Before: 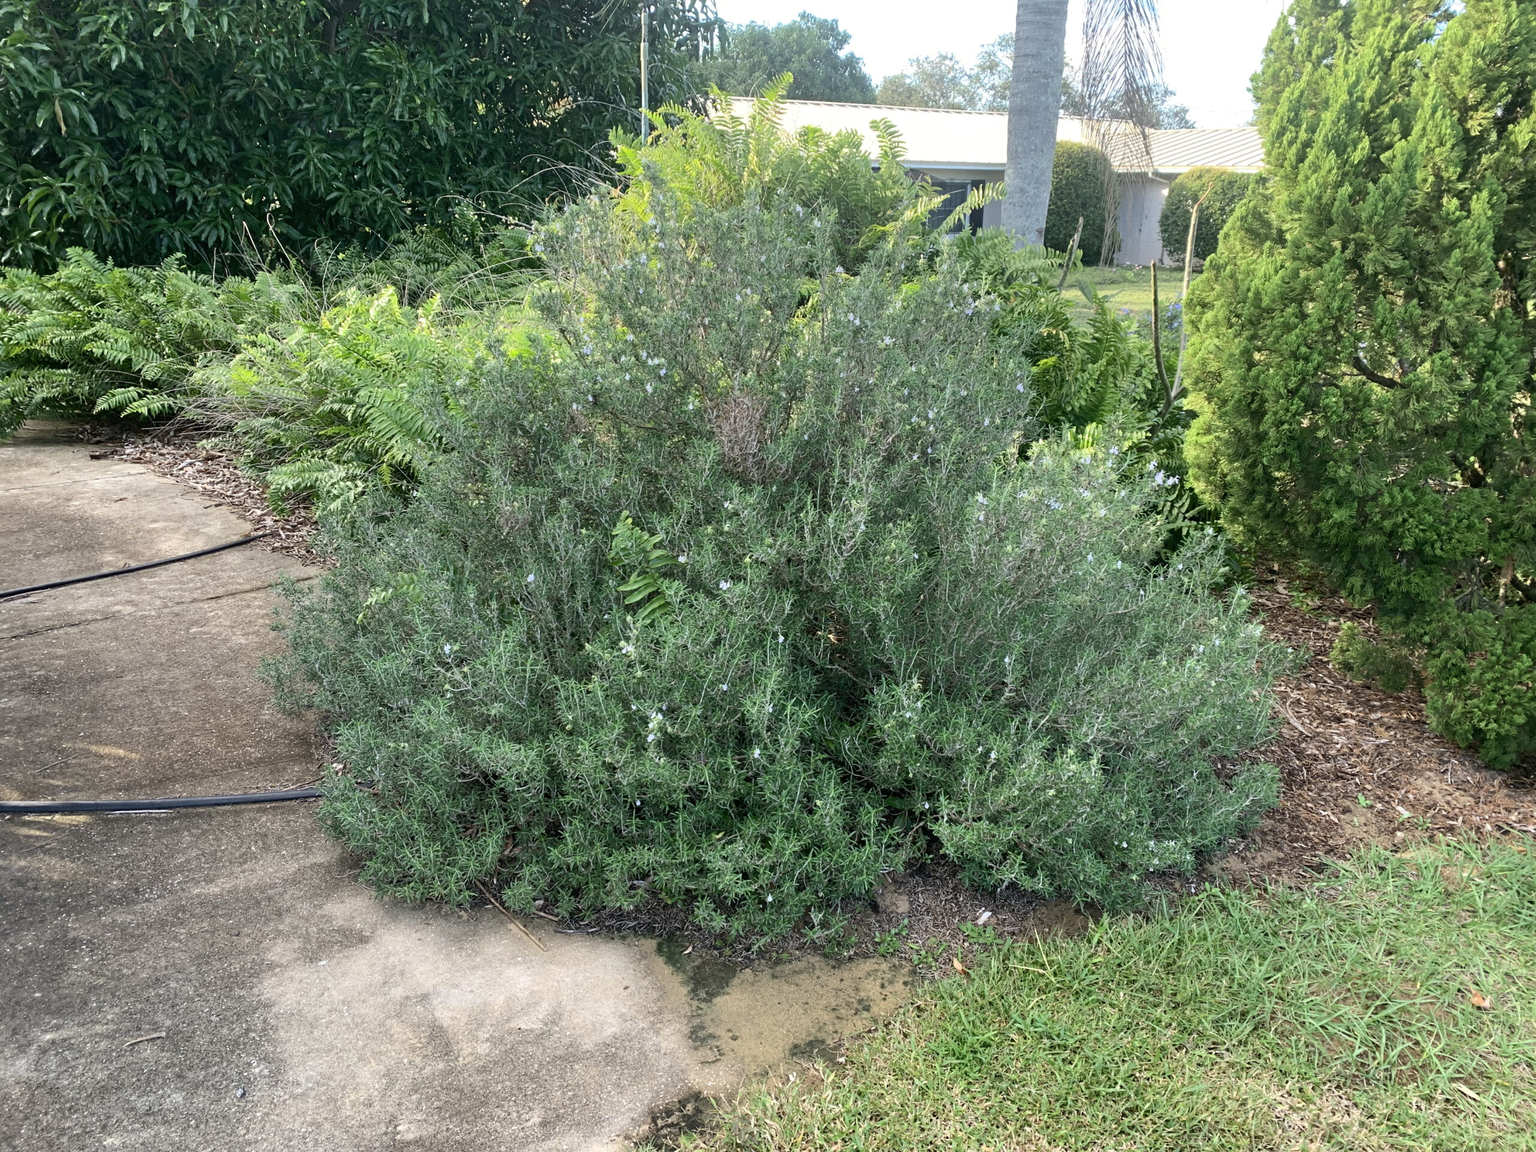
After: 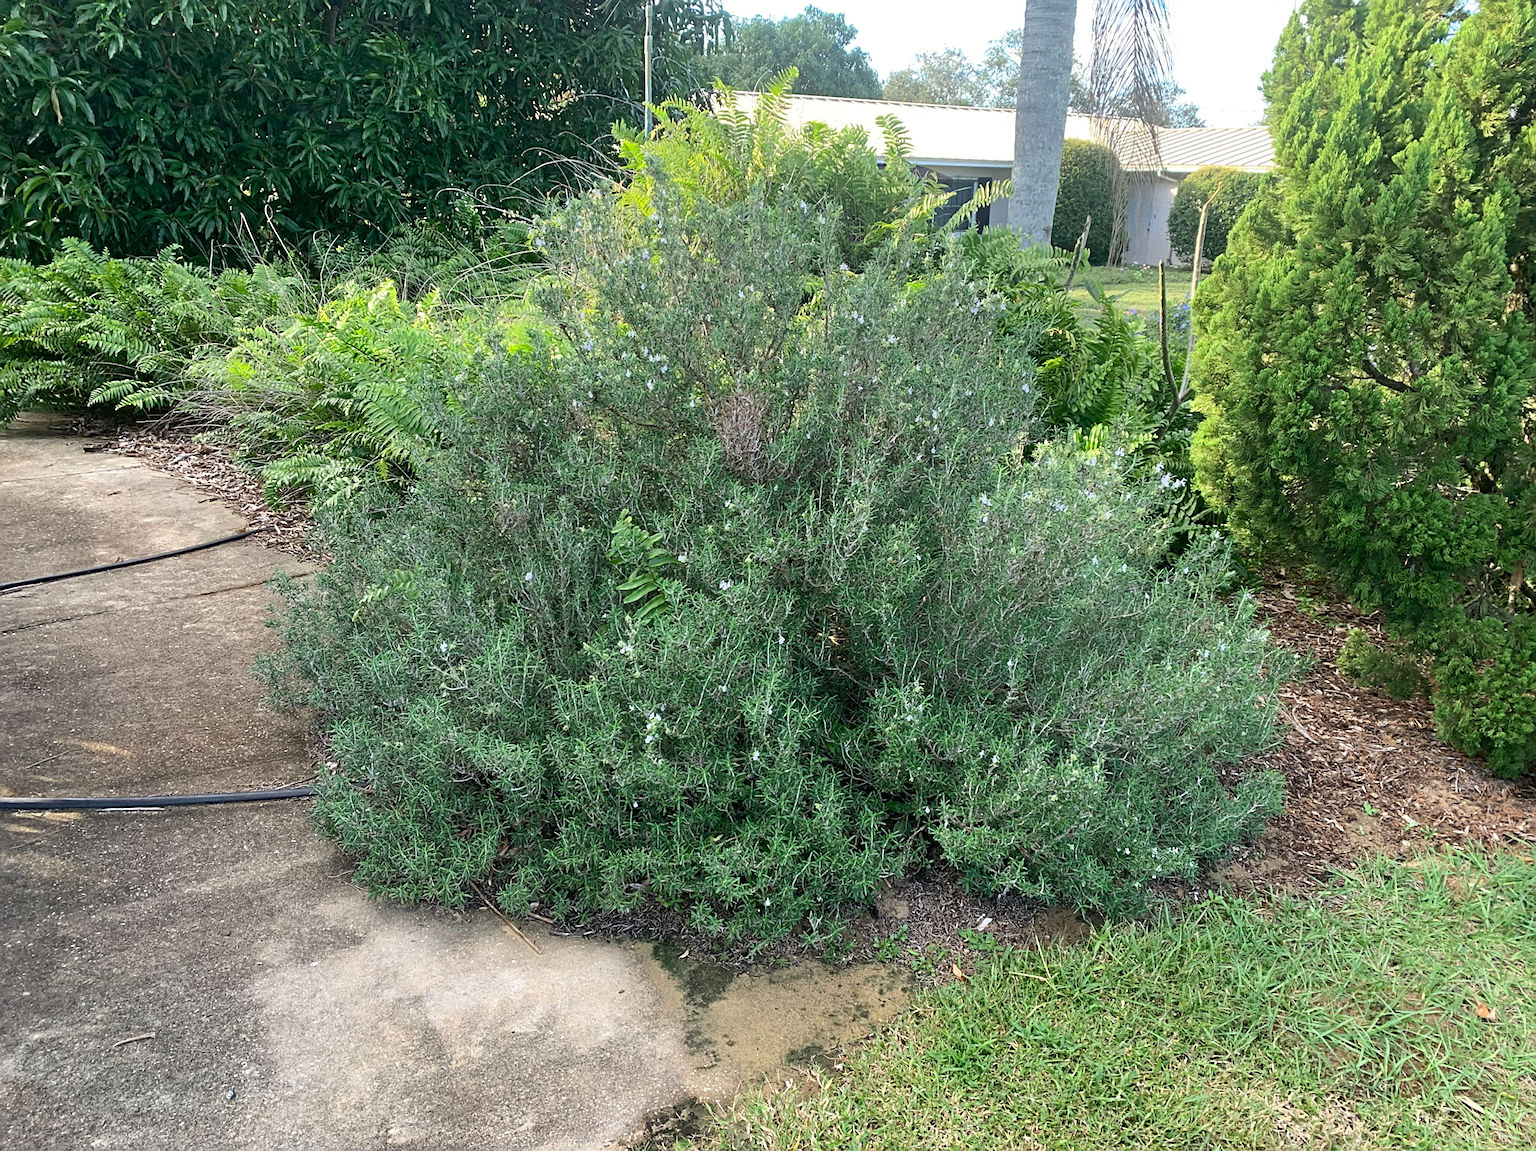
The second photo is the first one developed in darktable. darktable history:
sharpen: on, module defaults
crop and rotate: angle -0.5°
